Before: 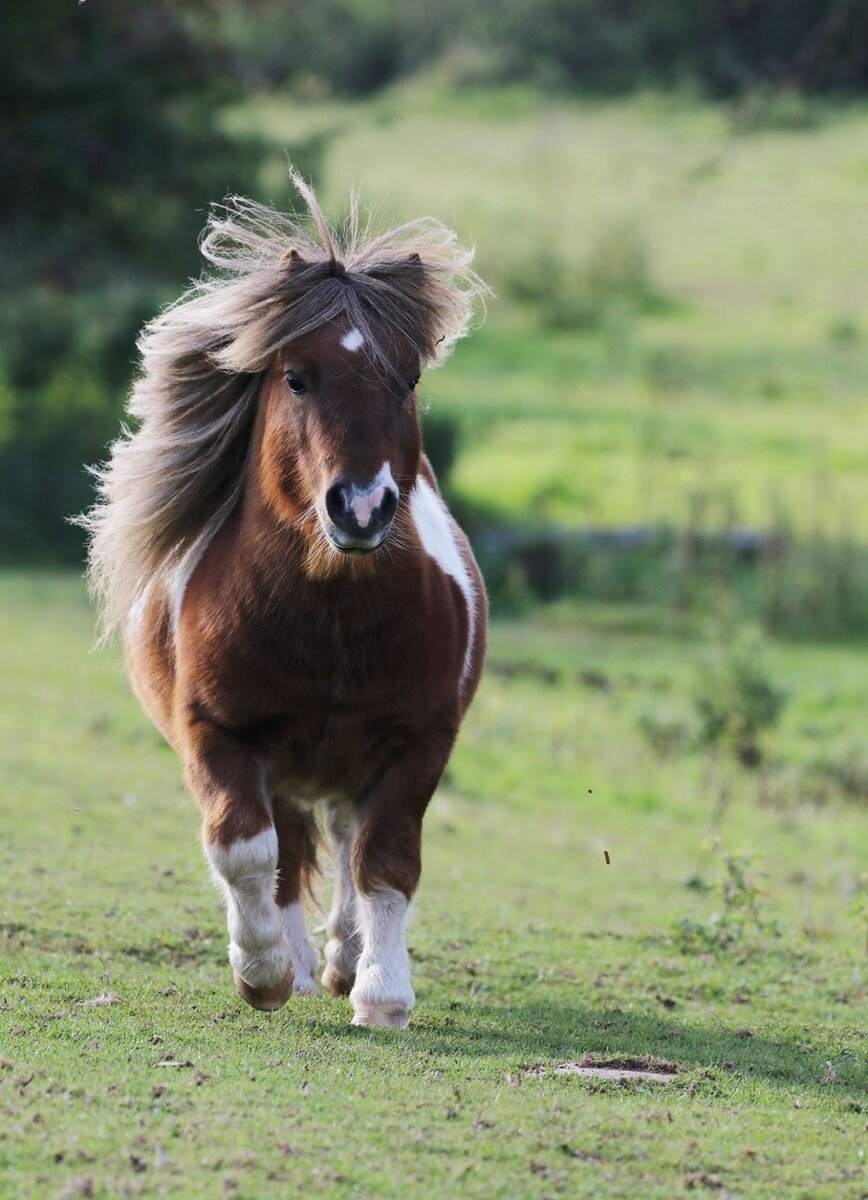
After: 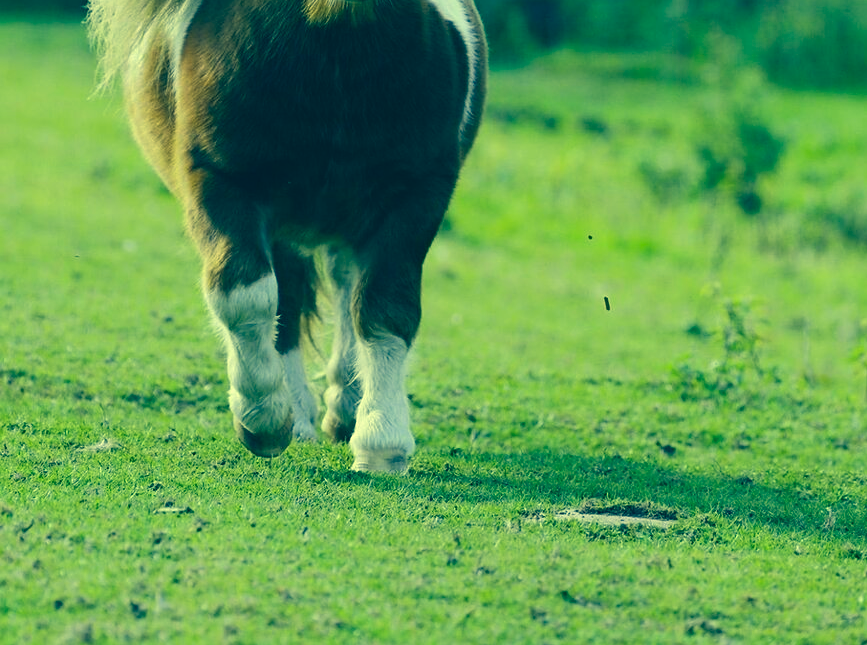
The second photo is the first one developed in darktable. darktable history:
sharpen: amount 0.2
tone equalizer: on, module defaults
crop and rotate: top 46.237%
color correction: highlights a* -15.58, highlights b* 40, shadows a* -40, shadows b* -26.18
